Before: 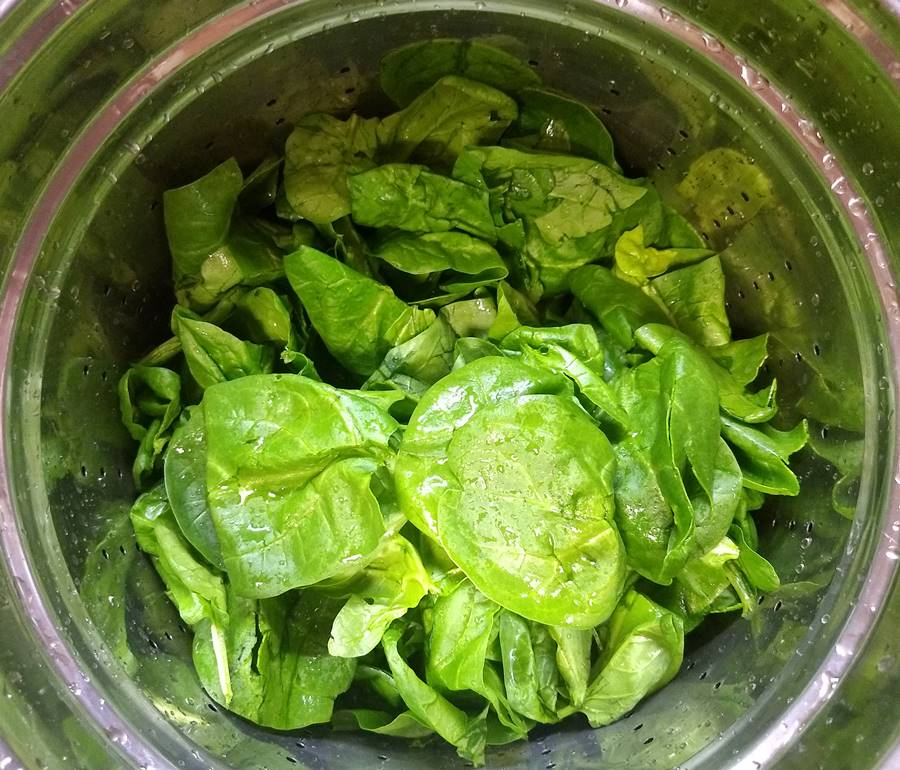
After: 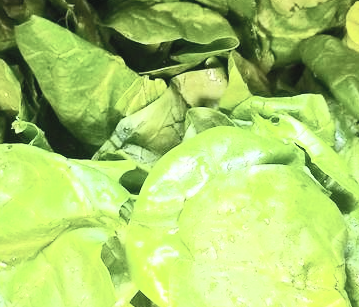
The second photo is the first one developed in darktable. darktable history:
color correction: saturation 1.1
white balance: emerald 1
contrast brightness saturation: contrast 0.43, brightness 0.56, saturation -0.19
crop: left 30%, top 30%, right 30%, bottom 30%
